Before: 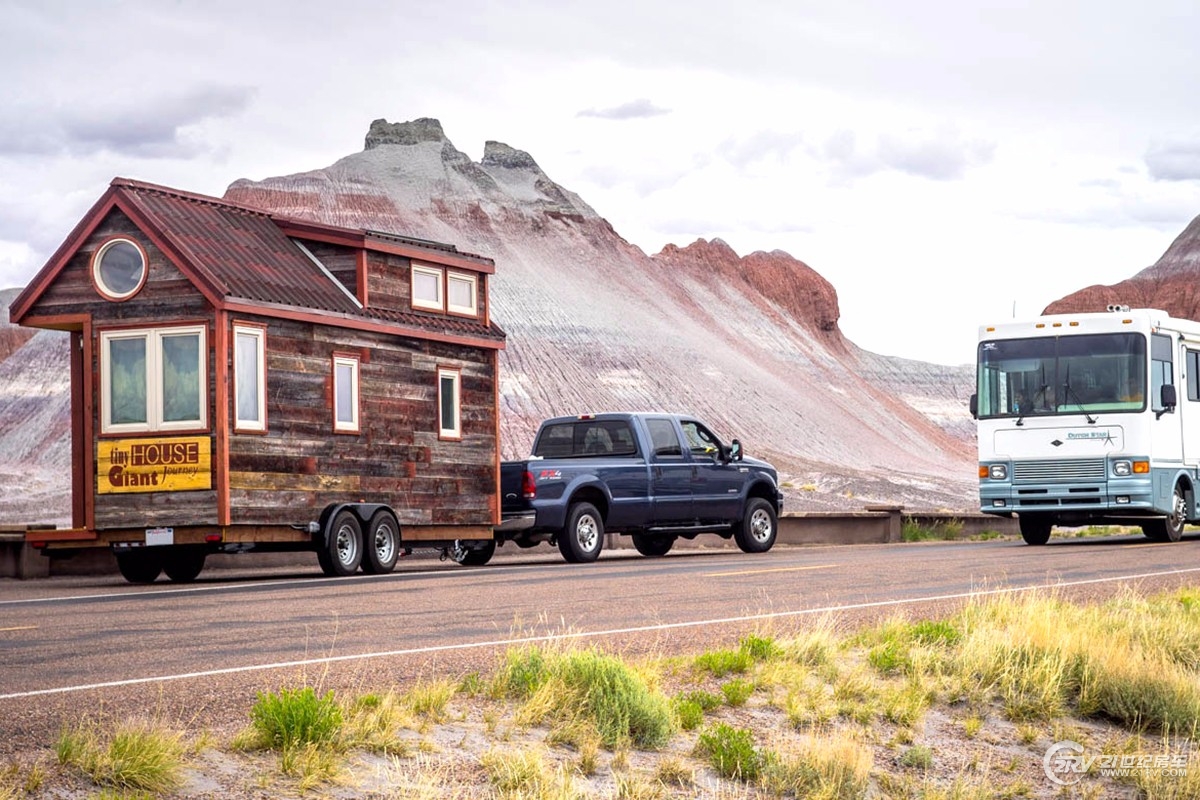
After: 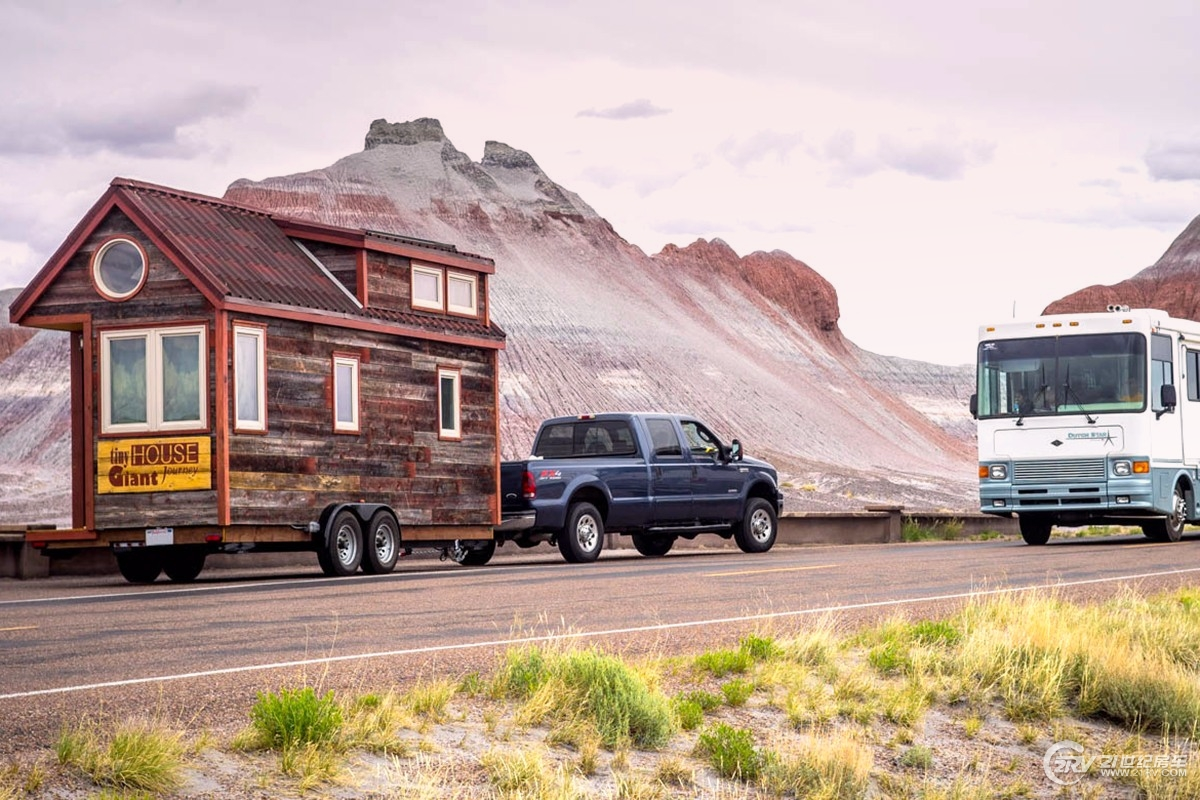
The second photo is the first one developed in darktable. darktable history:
graduated density: density 0.38 EV, hardness 21%, rotation -6.11°, saturation 32%
